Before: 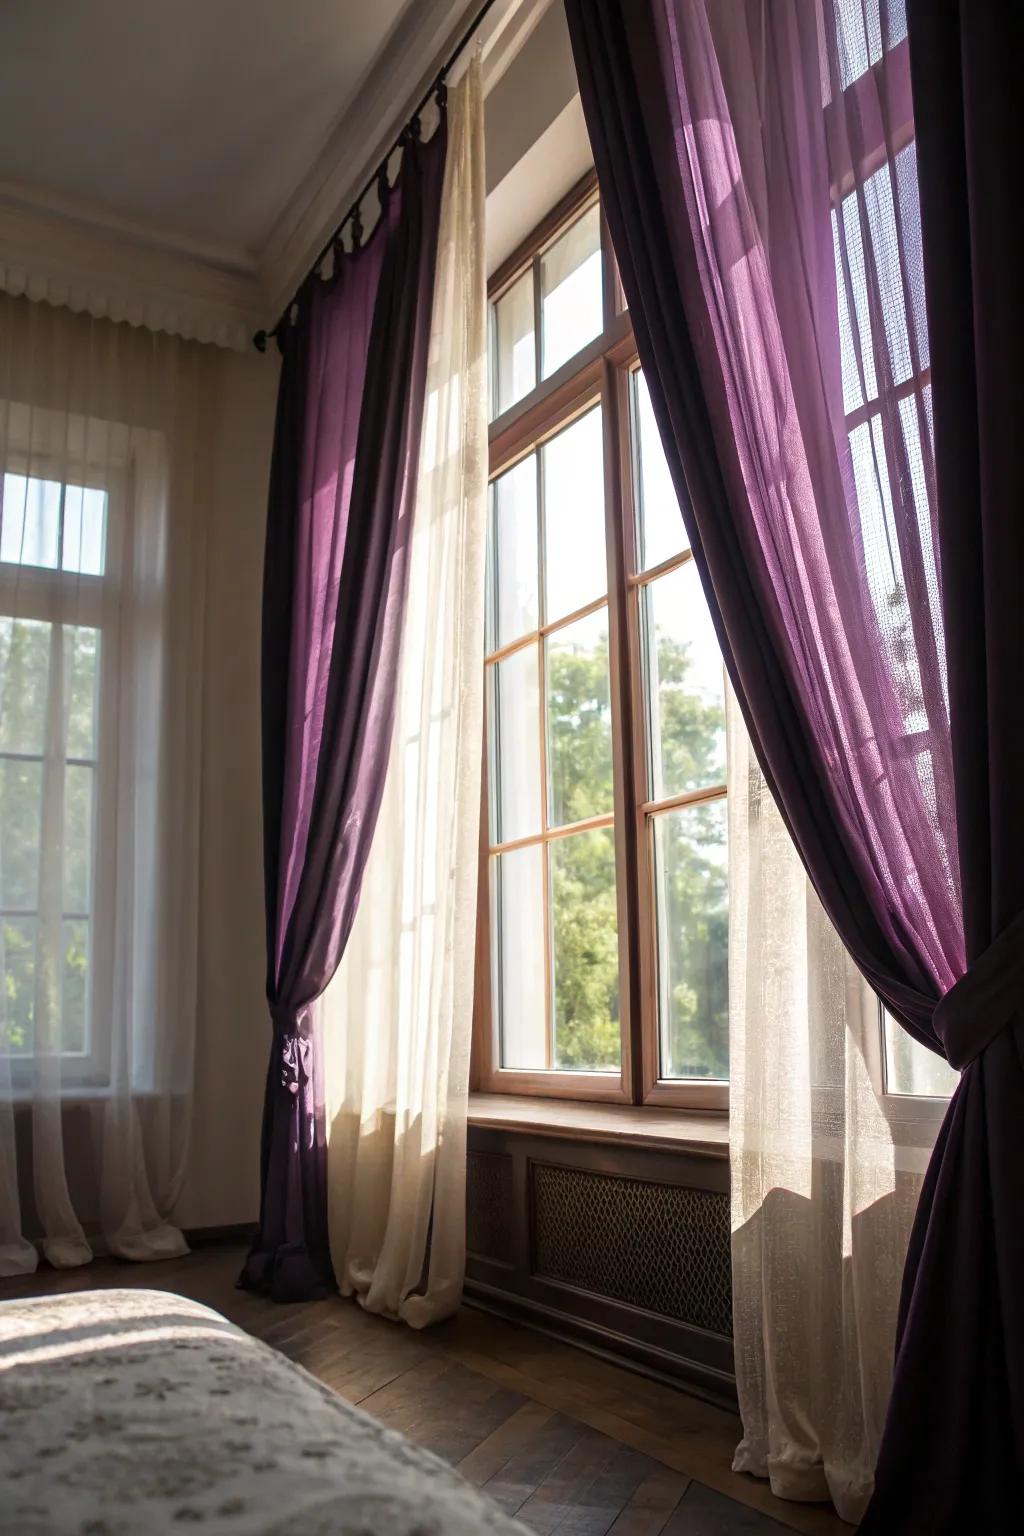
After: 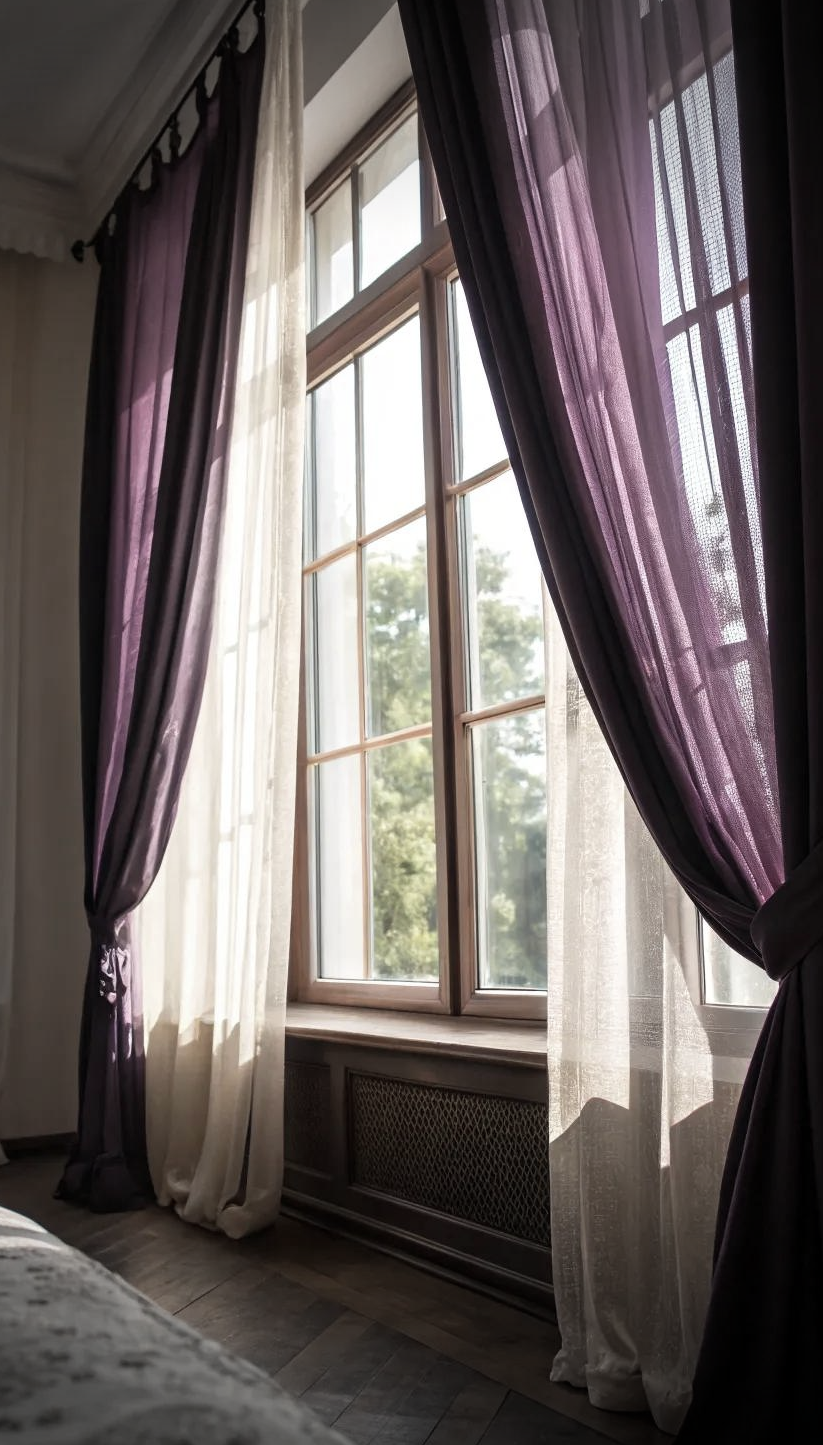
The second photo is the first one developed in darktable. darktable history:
vignetting: fall-off start 99.49%, width/height ratio 1.323
color correction: highlights b* -0.013, saturation 0.602
crop and rotate: left 17.87%, top 5.912%, right 1.712%
